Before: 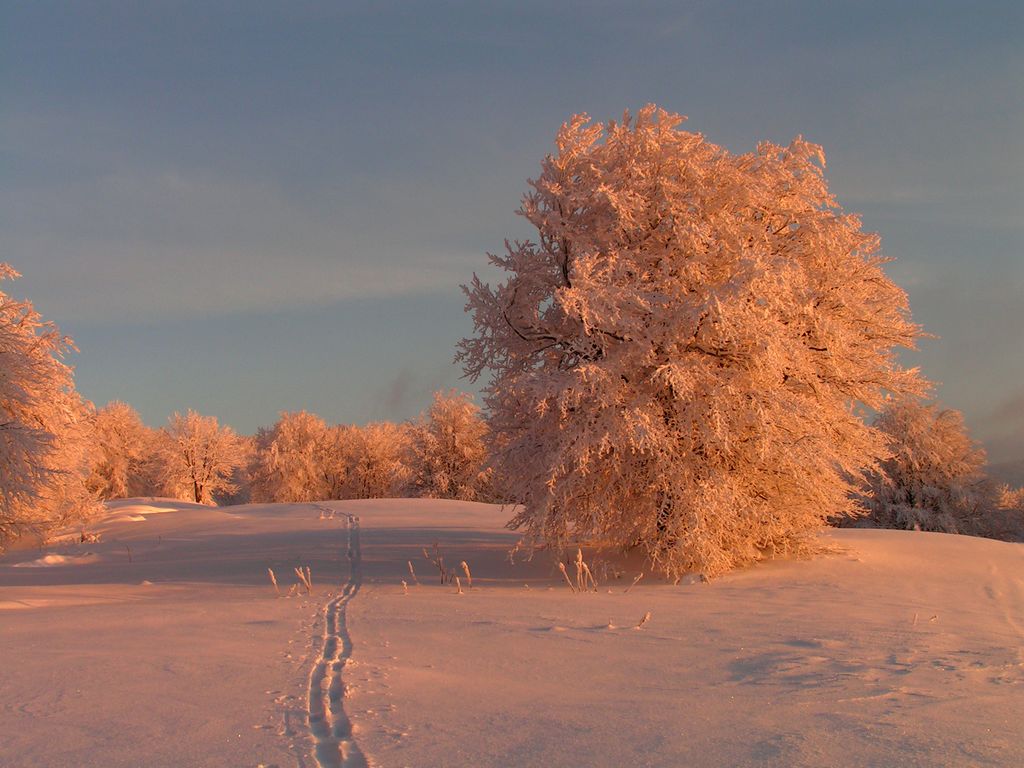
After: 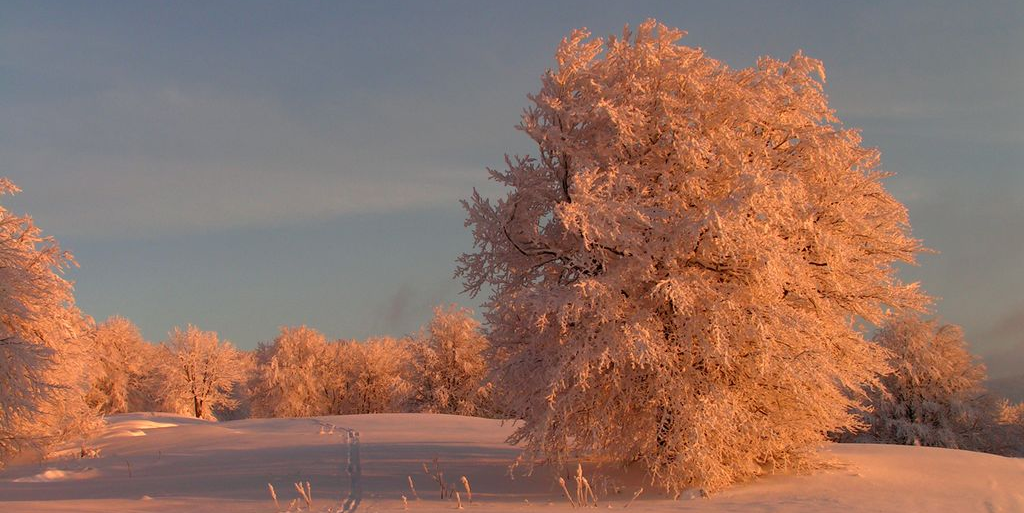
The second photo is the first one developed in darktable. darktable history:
crop: top 11.136%, bottom 21.777%
